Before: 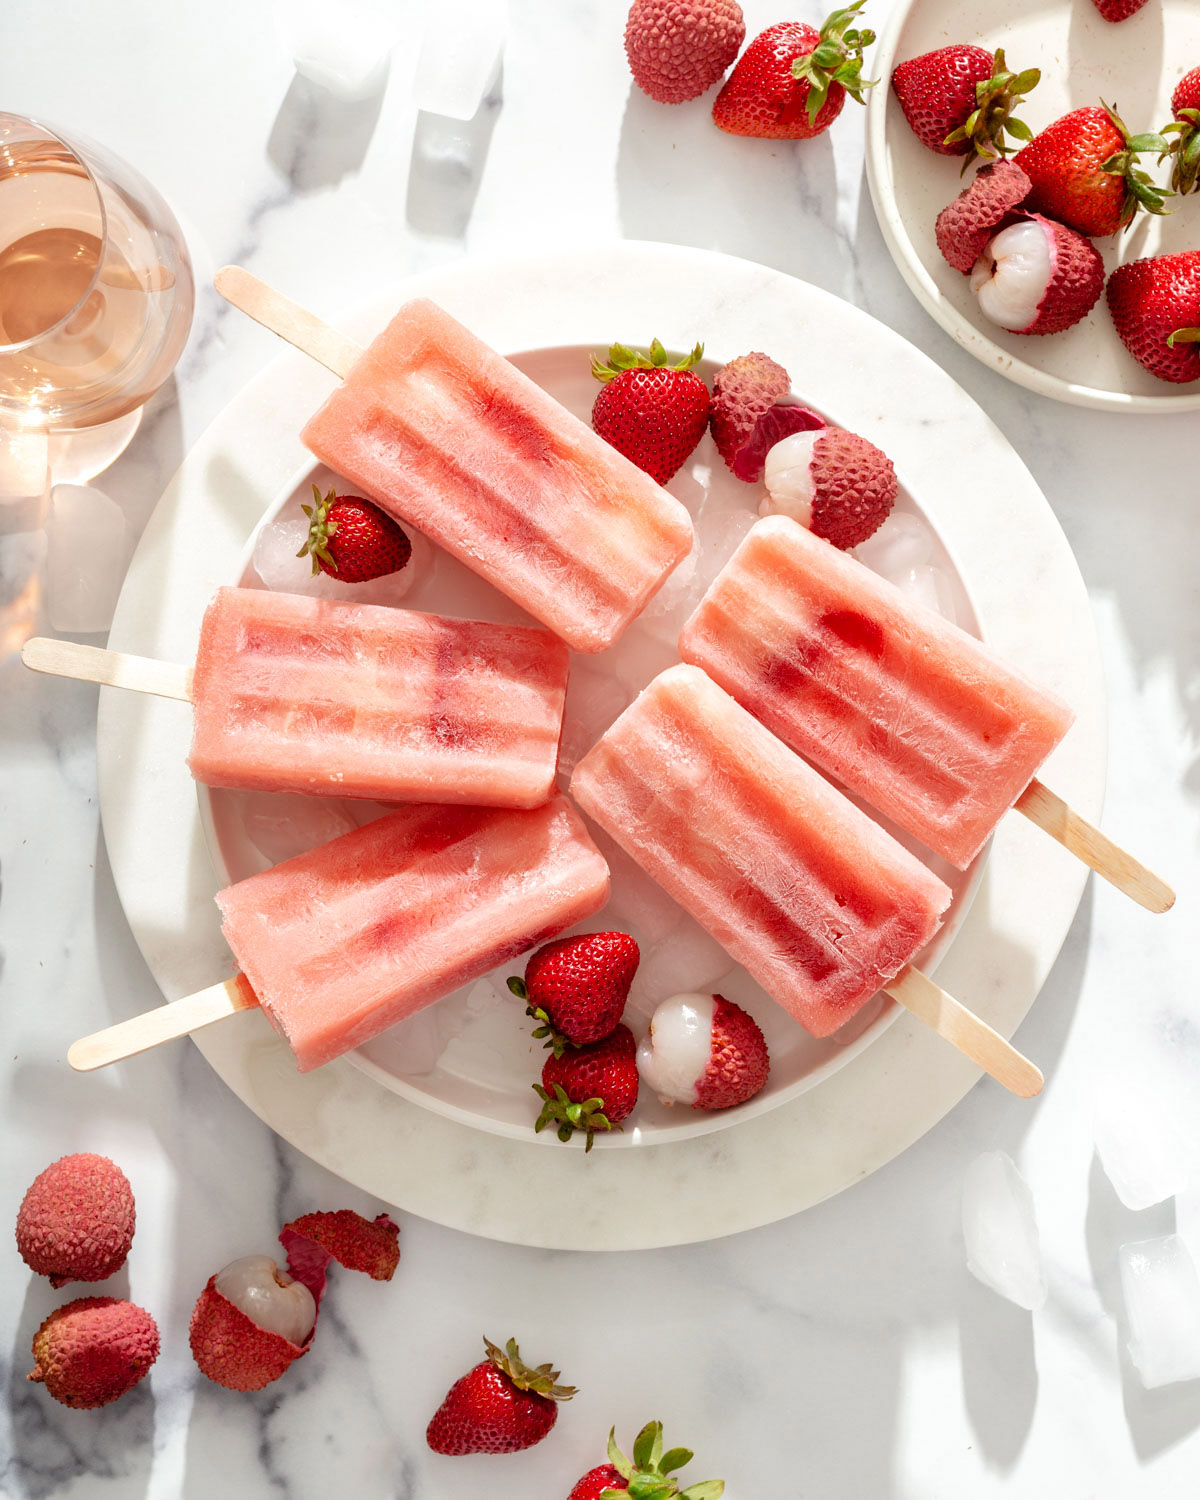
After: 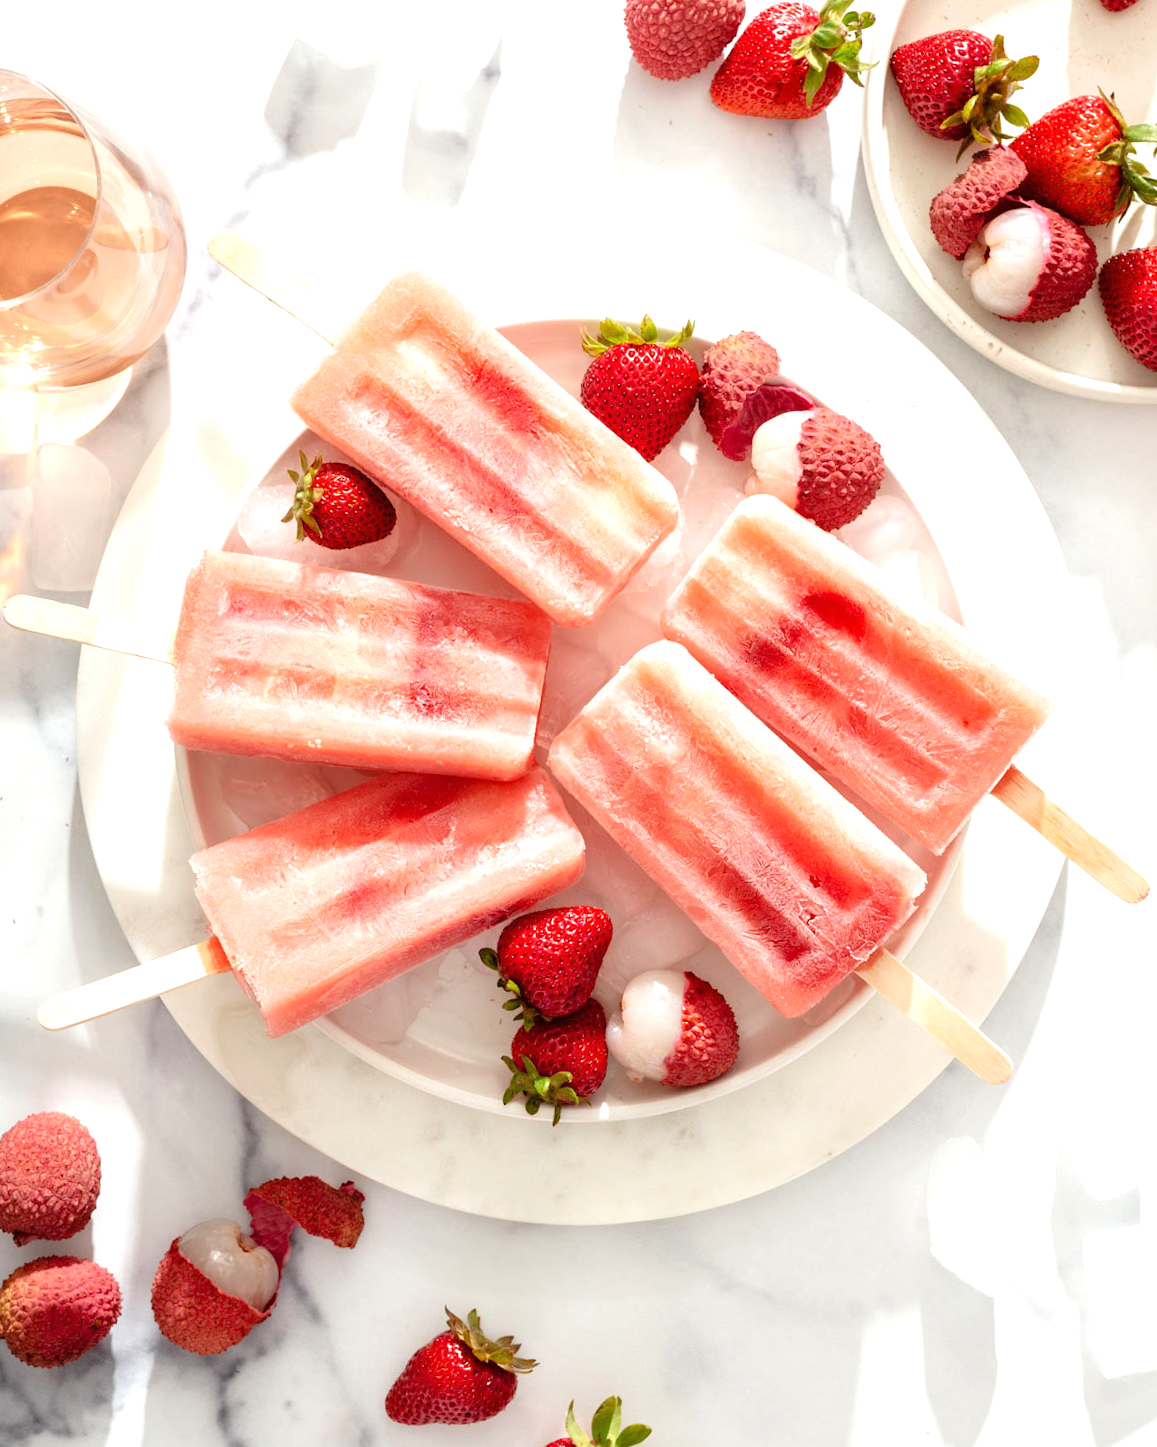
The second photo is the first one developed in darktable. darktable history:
exposure: black level correction 0, exposure 0.5 EV, compensate exposure bias true, compensate highlight preservation false
crop and rotate: angle -1.69°
